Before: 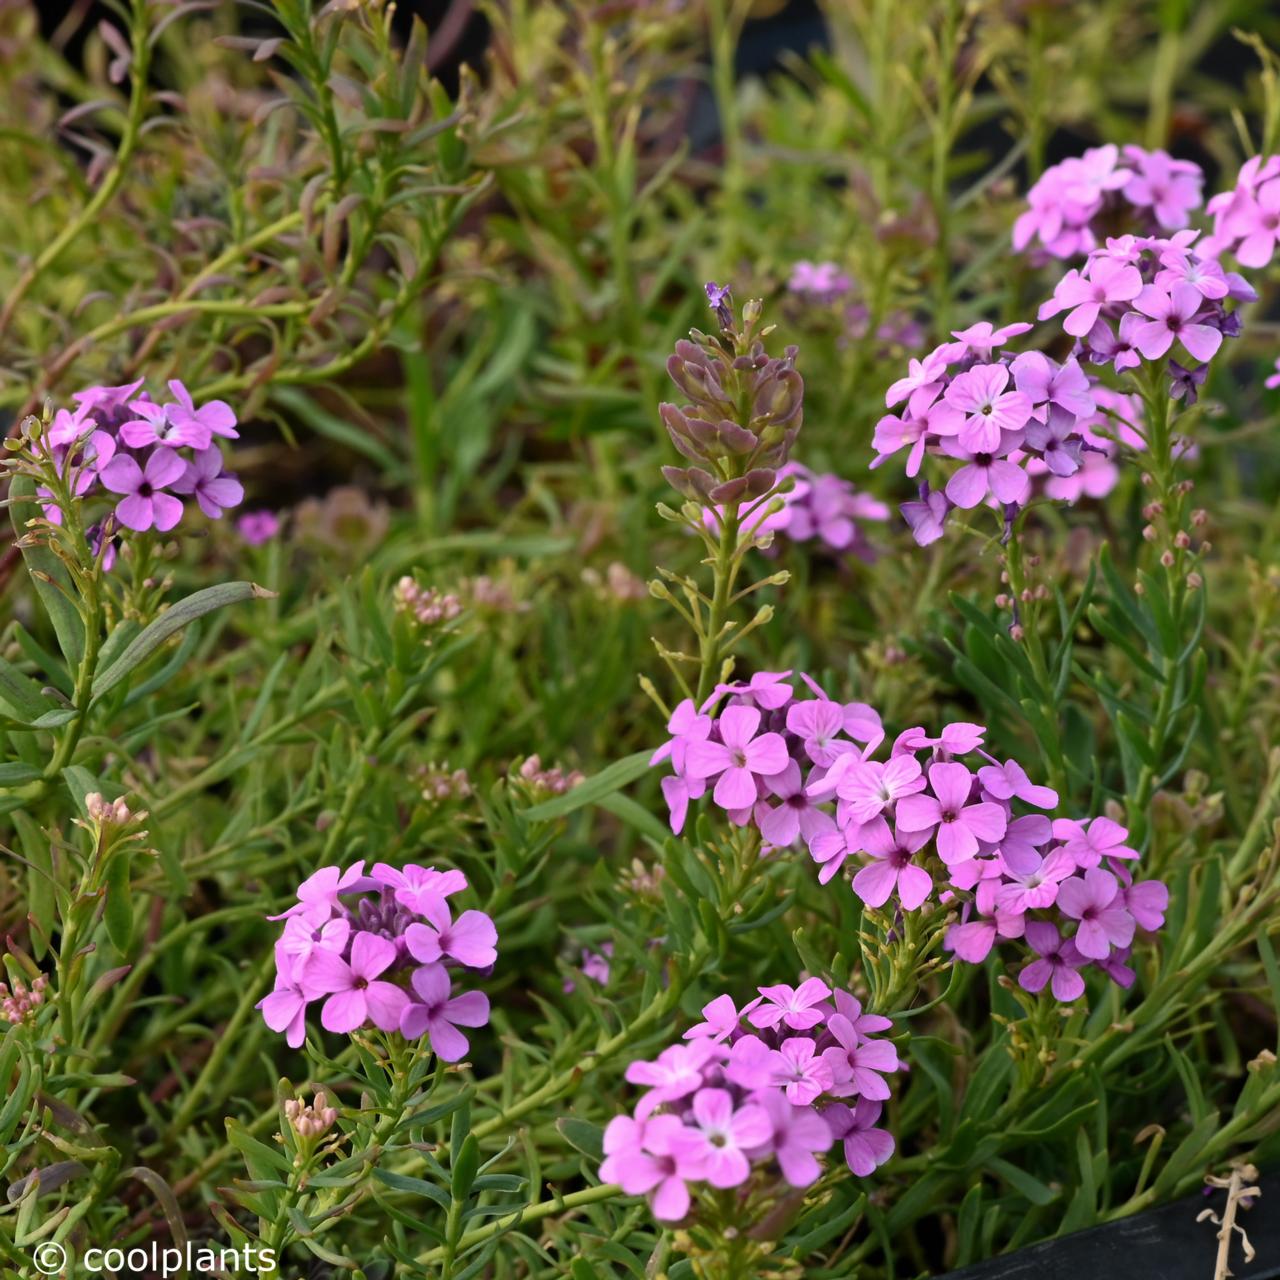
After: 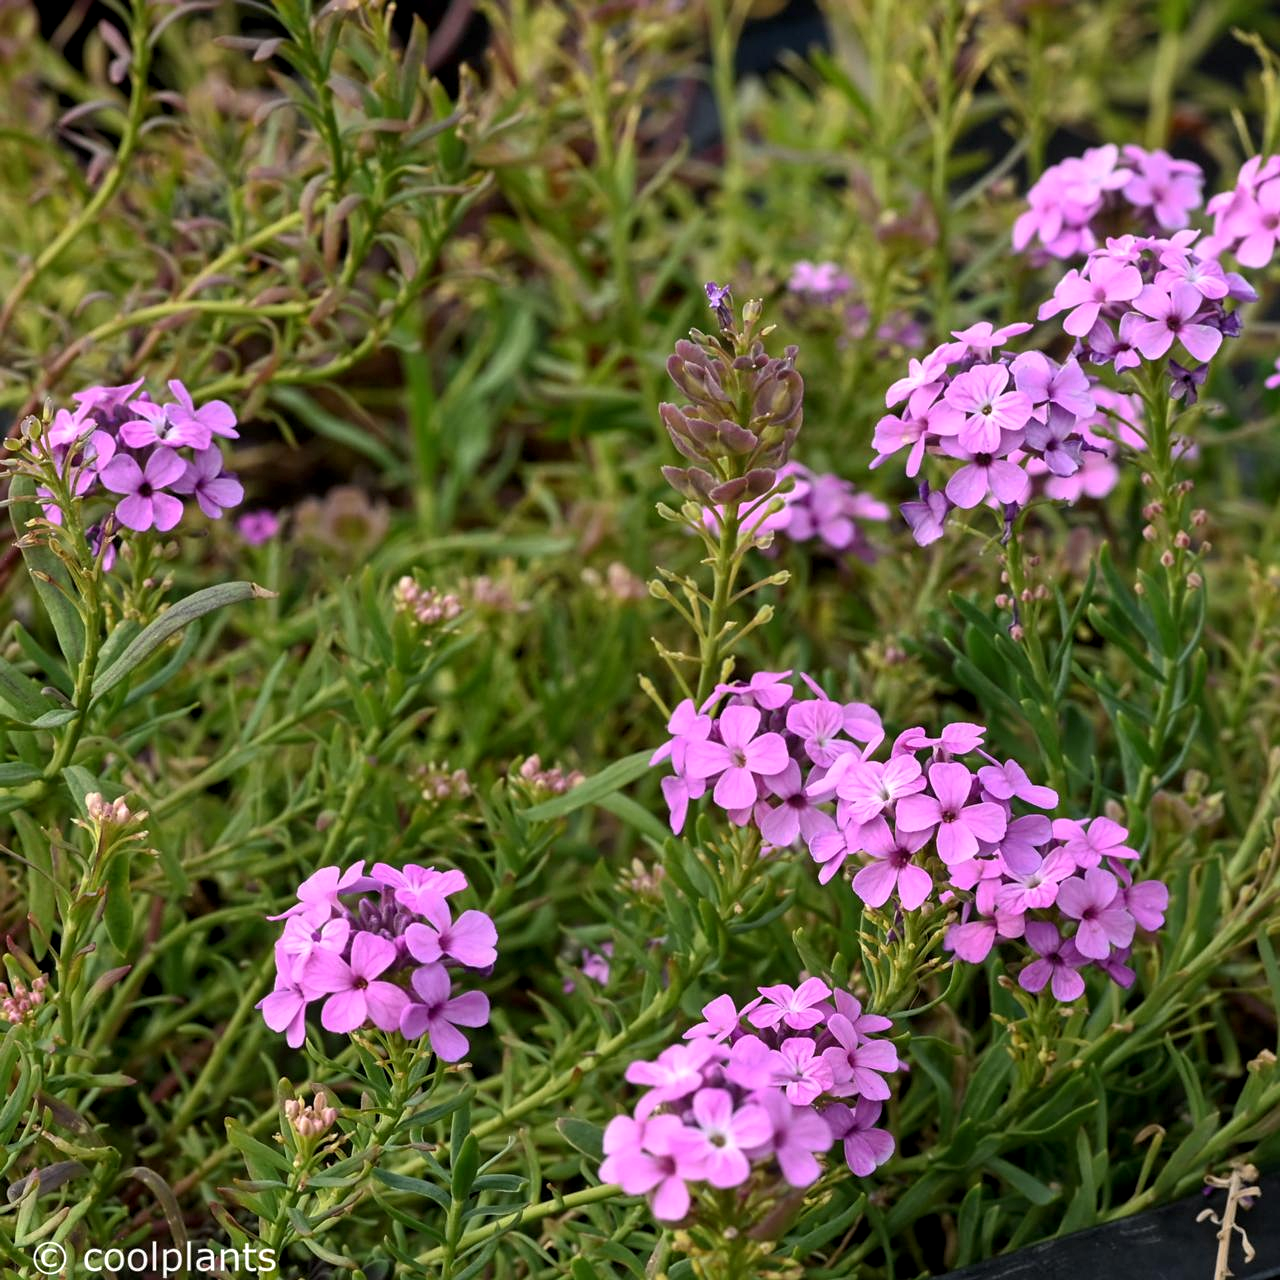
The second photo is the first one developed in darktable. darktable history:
levels: levels [0, 0.492, 0.984]
sharpen: amount 0.213
local contrast: on, module defaults
